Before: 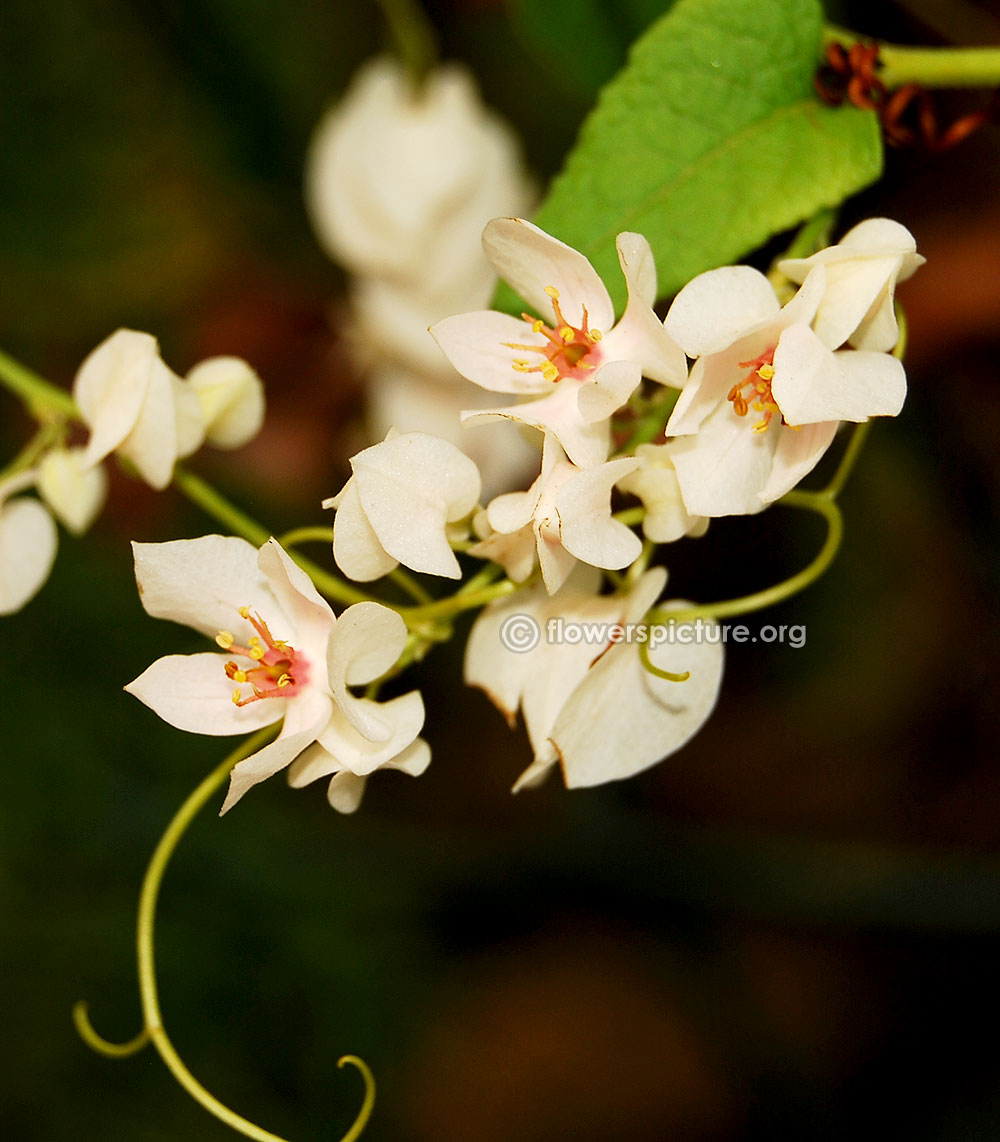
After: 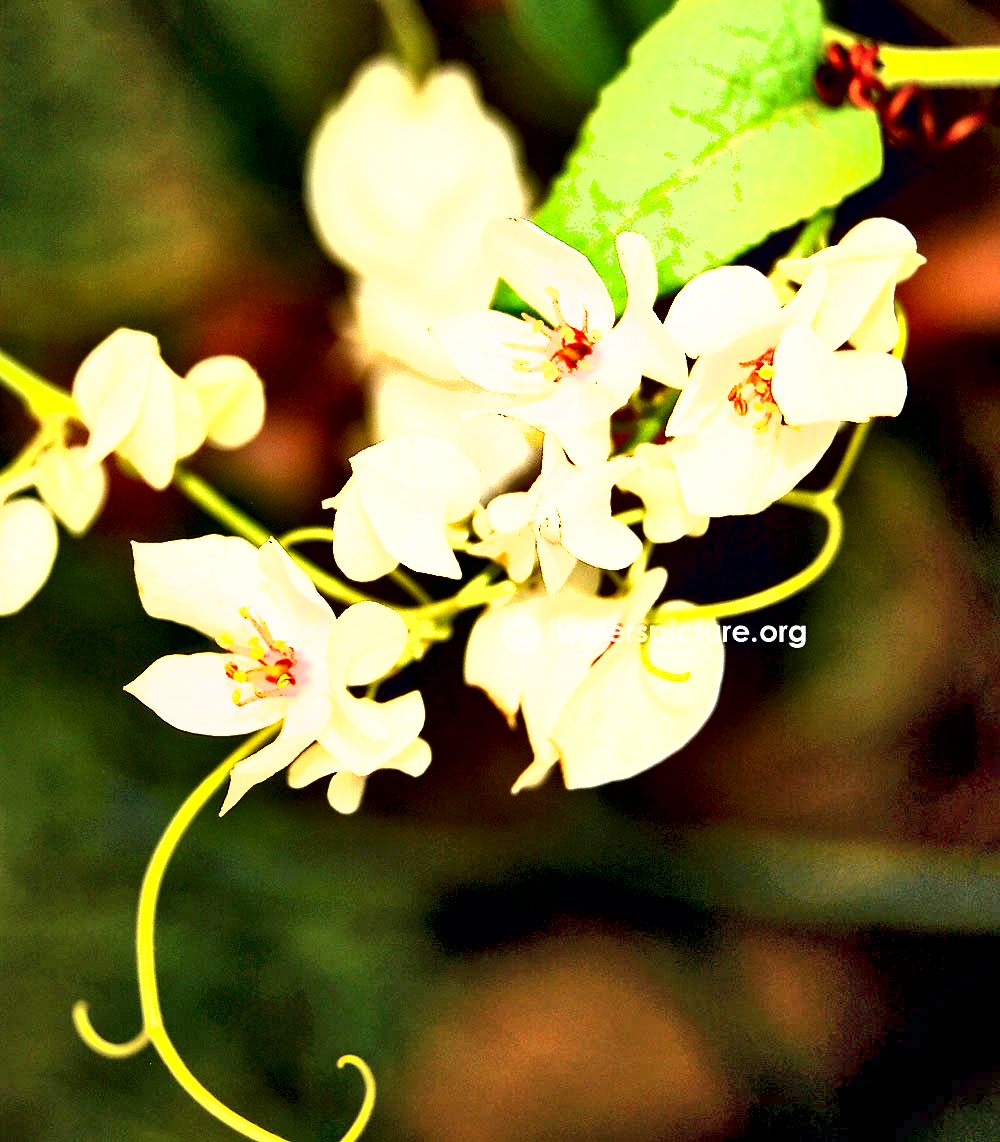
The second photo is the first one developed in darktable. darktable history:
contrast brightness saturation: saturation -0.058
shadows and highlights: soften with gaussian
exposure: black level correction 0, exposure 1.938 EV, compensate highlight preservation false
contrast equalizer: y [[0.6 ×6], [0.55 ×6], [0 ×6], [0 ×6], [0 ×6]]
